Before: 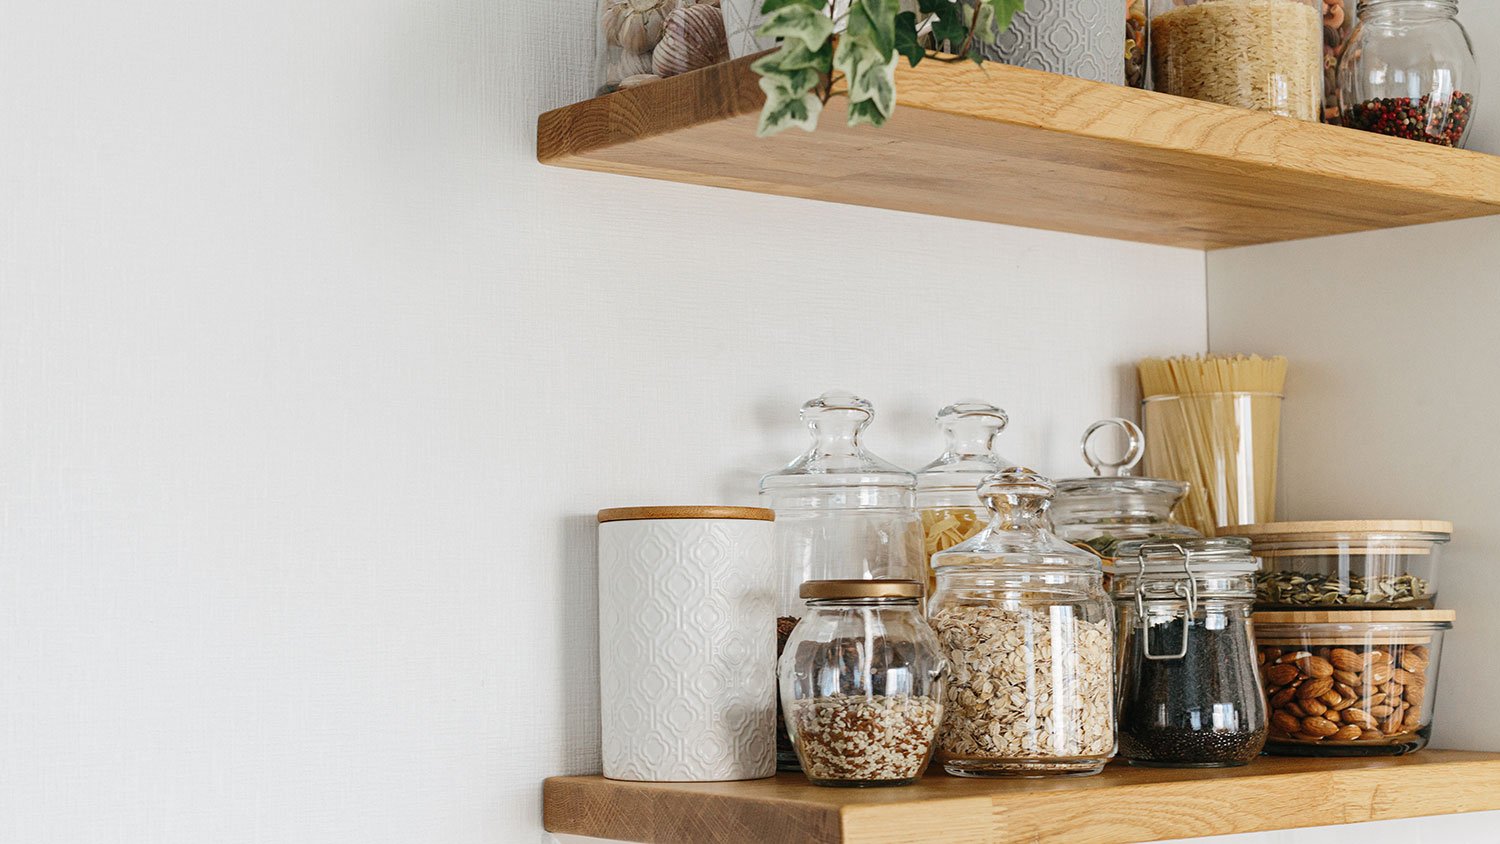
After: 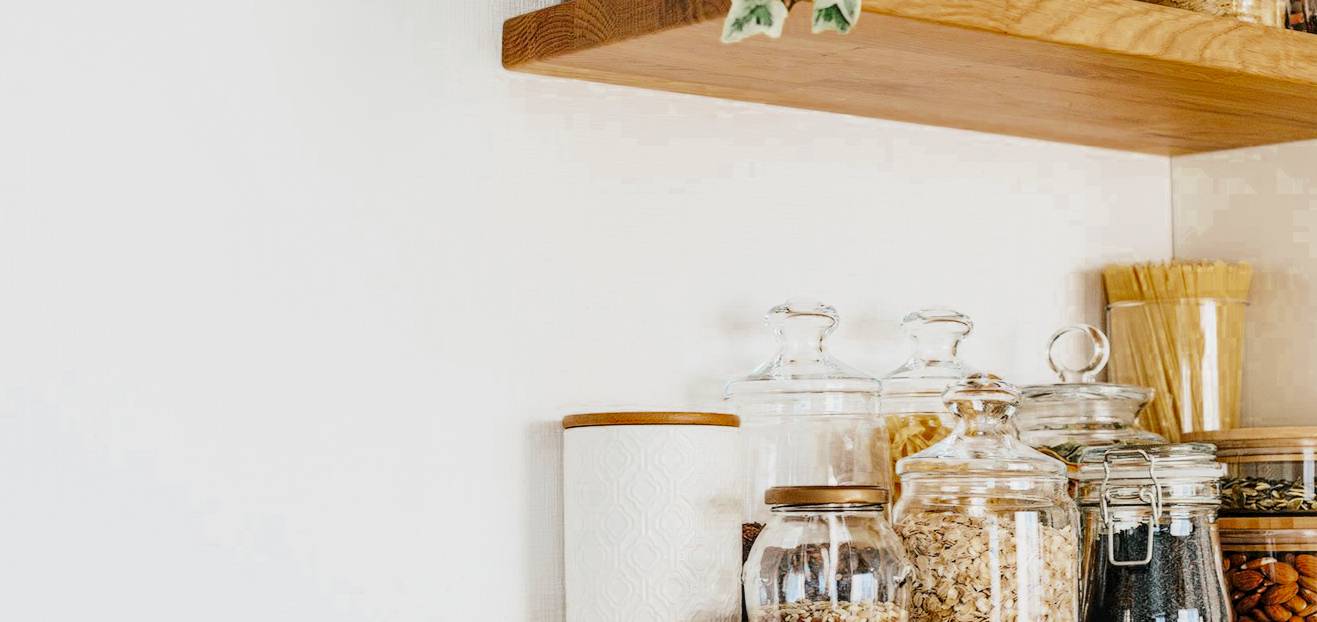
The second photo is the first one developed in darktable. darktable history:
local contrast: on, module defaults
crop and rotate: left 2.383%, top 11.141%, right 9.785%, bottom 15.066%
color zones: curves: ch0 [(0.11, 0.396) (0.195, 0.36) (0.25, 0.5) (0.303, 0.412) (0.357, 0.544) (0.75, 0.5) (0.967, 0.328)]; ch1 [(0, 0.468) (0.112, 0.512) (0.202, 0.6) (0.25, 0.5) (0.307, 0.352) (0.357, 0.544) (0.75, 0.5) (0.963, 0.524)]
exposure: black level correction 0.001, exposure 1.035 EV, compensate highlight preservation false
filmic rgb: black relative exposure -7.5 EV, white relative exposure 4.99 EV, threshold 3.04 EV, hardness 3.32, contrast 1.299, preserve chrominance max RGB, color science v6 (2022), contrast in shadows safe, contrast in highlights safe, enable highlight reconstruction true
